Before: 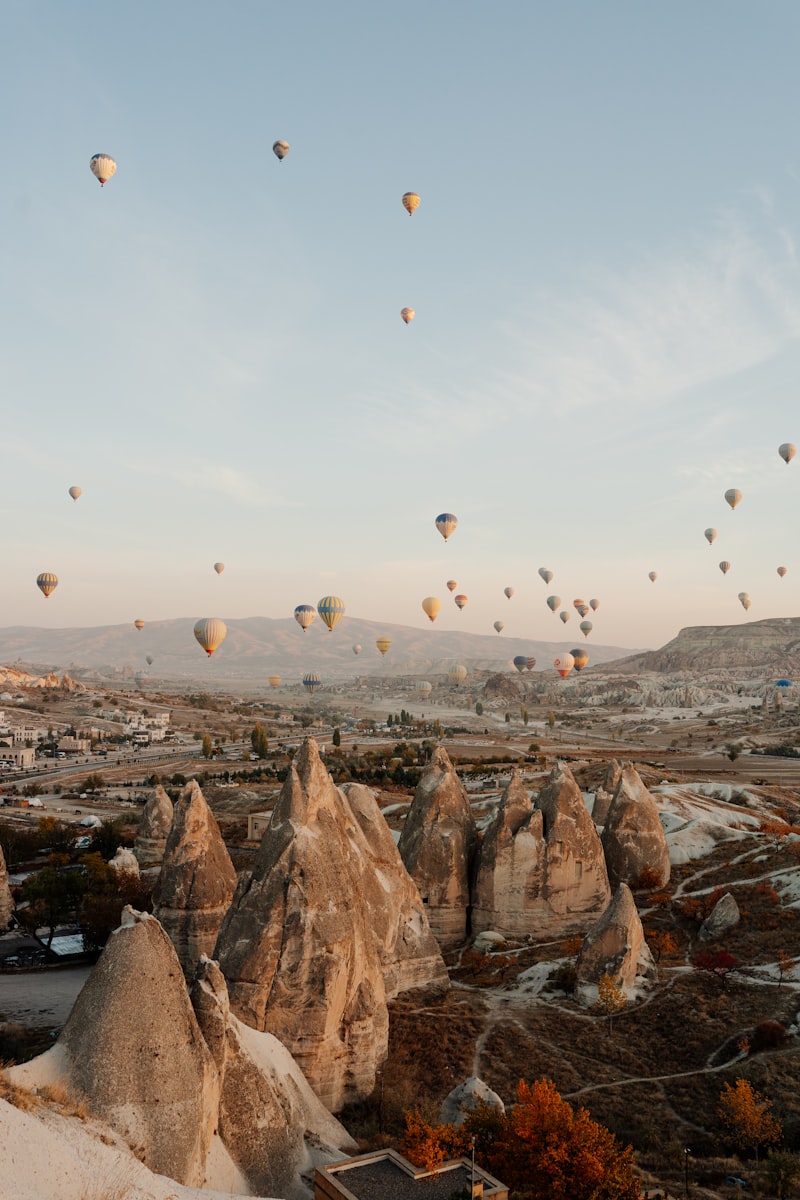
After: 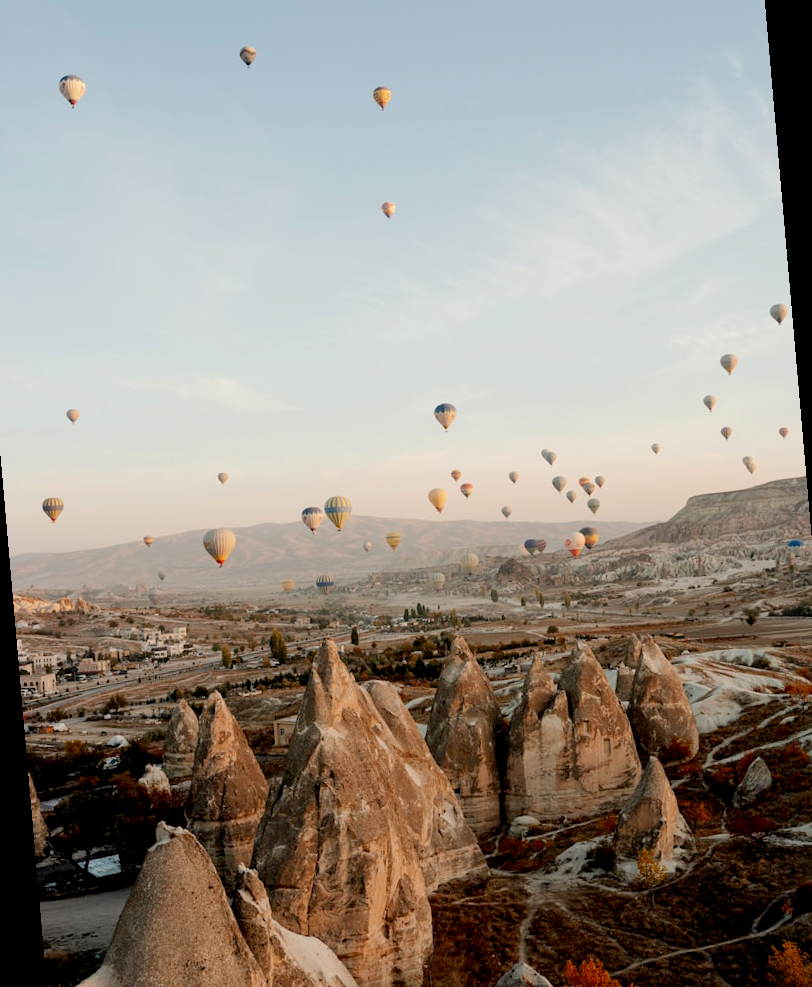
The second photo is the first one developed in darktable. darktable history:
exposure: black level correction 0.009, exposure 0.119 EV, compensate highlight preservation false
rotate and perspective: rotation -5°, crop left 0.05, crop right 0.952, crop top 0.11, crop bottom 0.89
